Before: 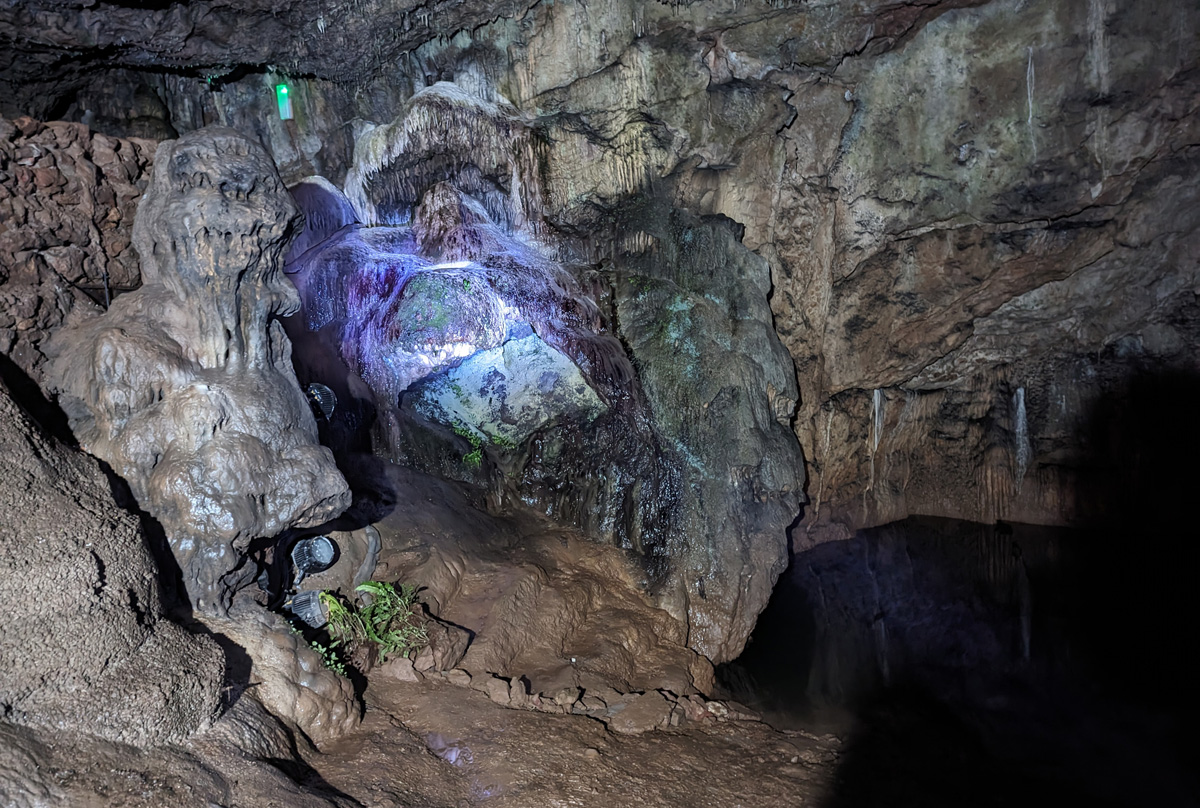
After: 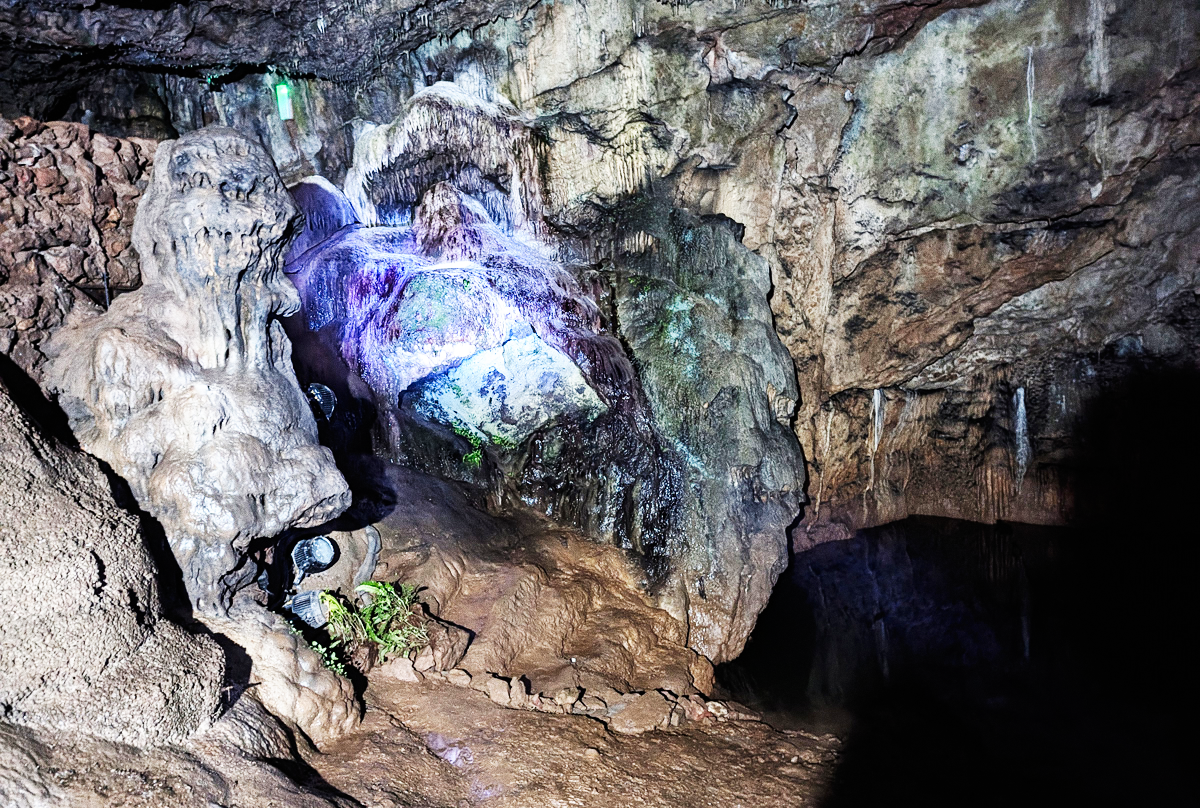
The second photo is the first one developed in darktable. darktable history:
base curve: curves: ch0 [(0, 0) (0.007, 0.004) (0.027, 0.03) (0.046, 0.07) (0.207, 0.54) (0.442, 0.872) (0.673, 0.972) (1, 1)], preserve colors none
grain: coarseness 0.09 ISO, strength 40%
